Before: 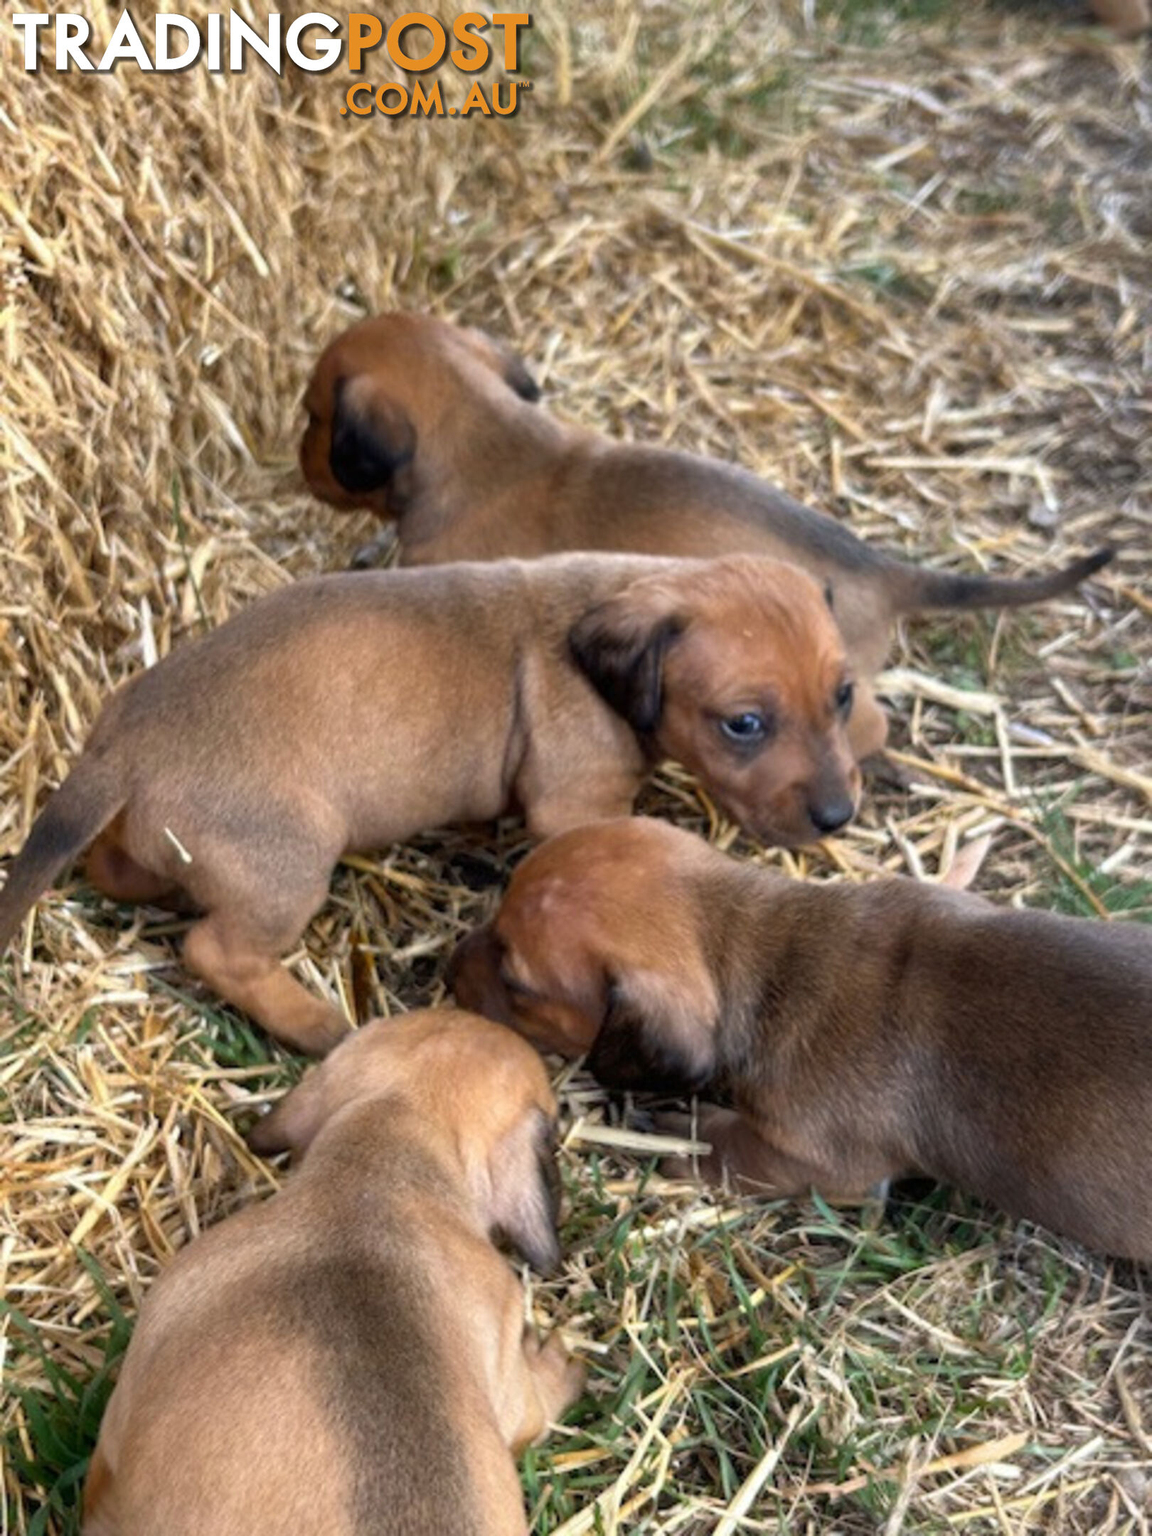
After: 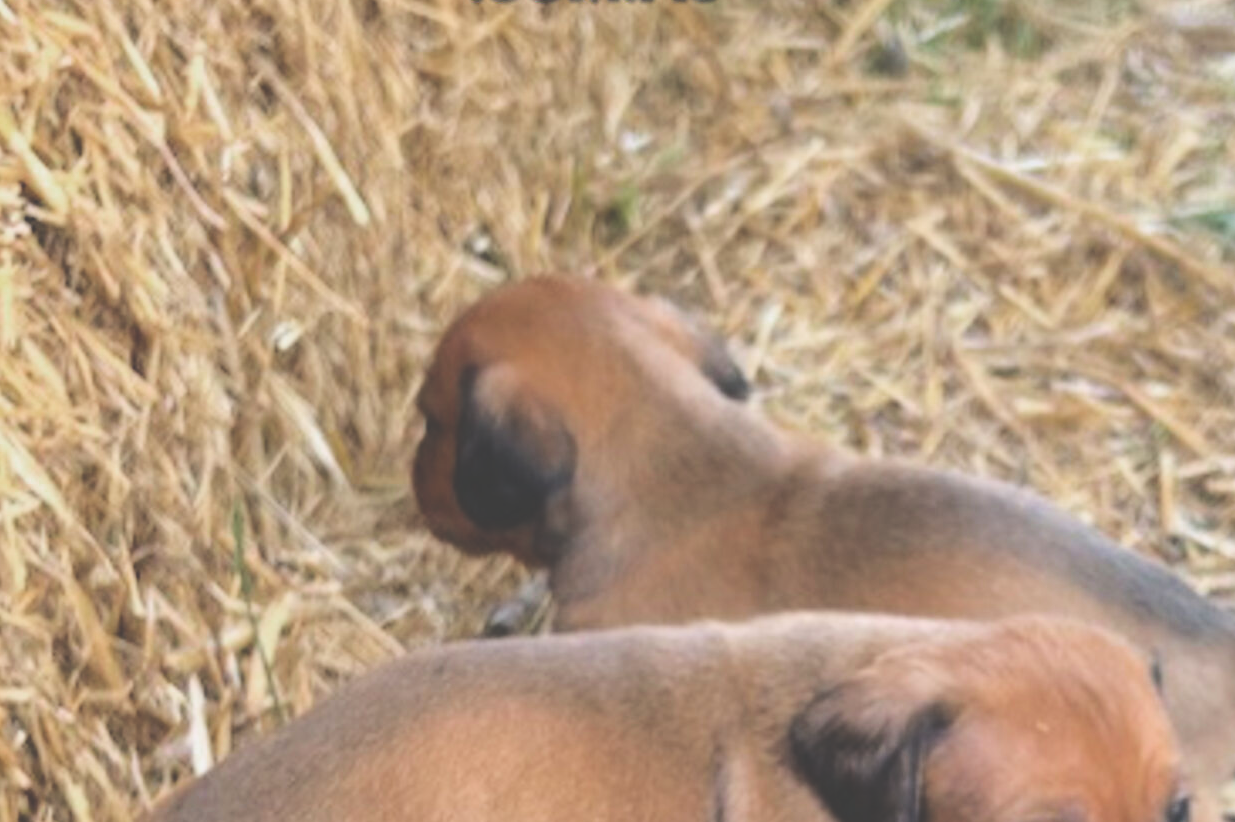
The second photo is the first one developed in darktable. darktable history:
crop: left 0.579%, top 7.627%, right 23.167%, bottom 54.275%
color zones: curves: ch0 [(0, 0.425) (0.143, 0.422) (0.286, 0.42) (0.429, 0.419) (0.571, 0.419) (0.714, 0.42) (0.857, 0.422) (1, 0.425)]
base curve: curves: ch0 [(0, 0) (0.025, 0.046) (0.112, 0.277) (0.467, 0.74) (0.814, 0.929) (1, 0.942)]
exposure: black level correction -0.036, exposure -0.497 EV, compensate highlight preservation false
